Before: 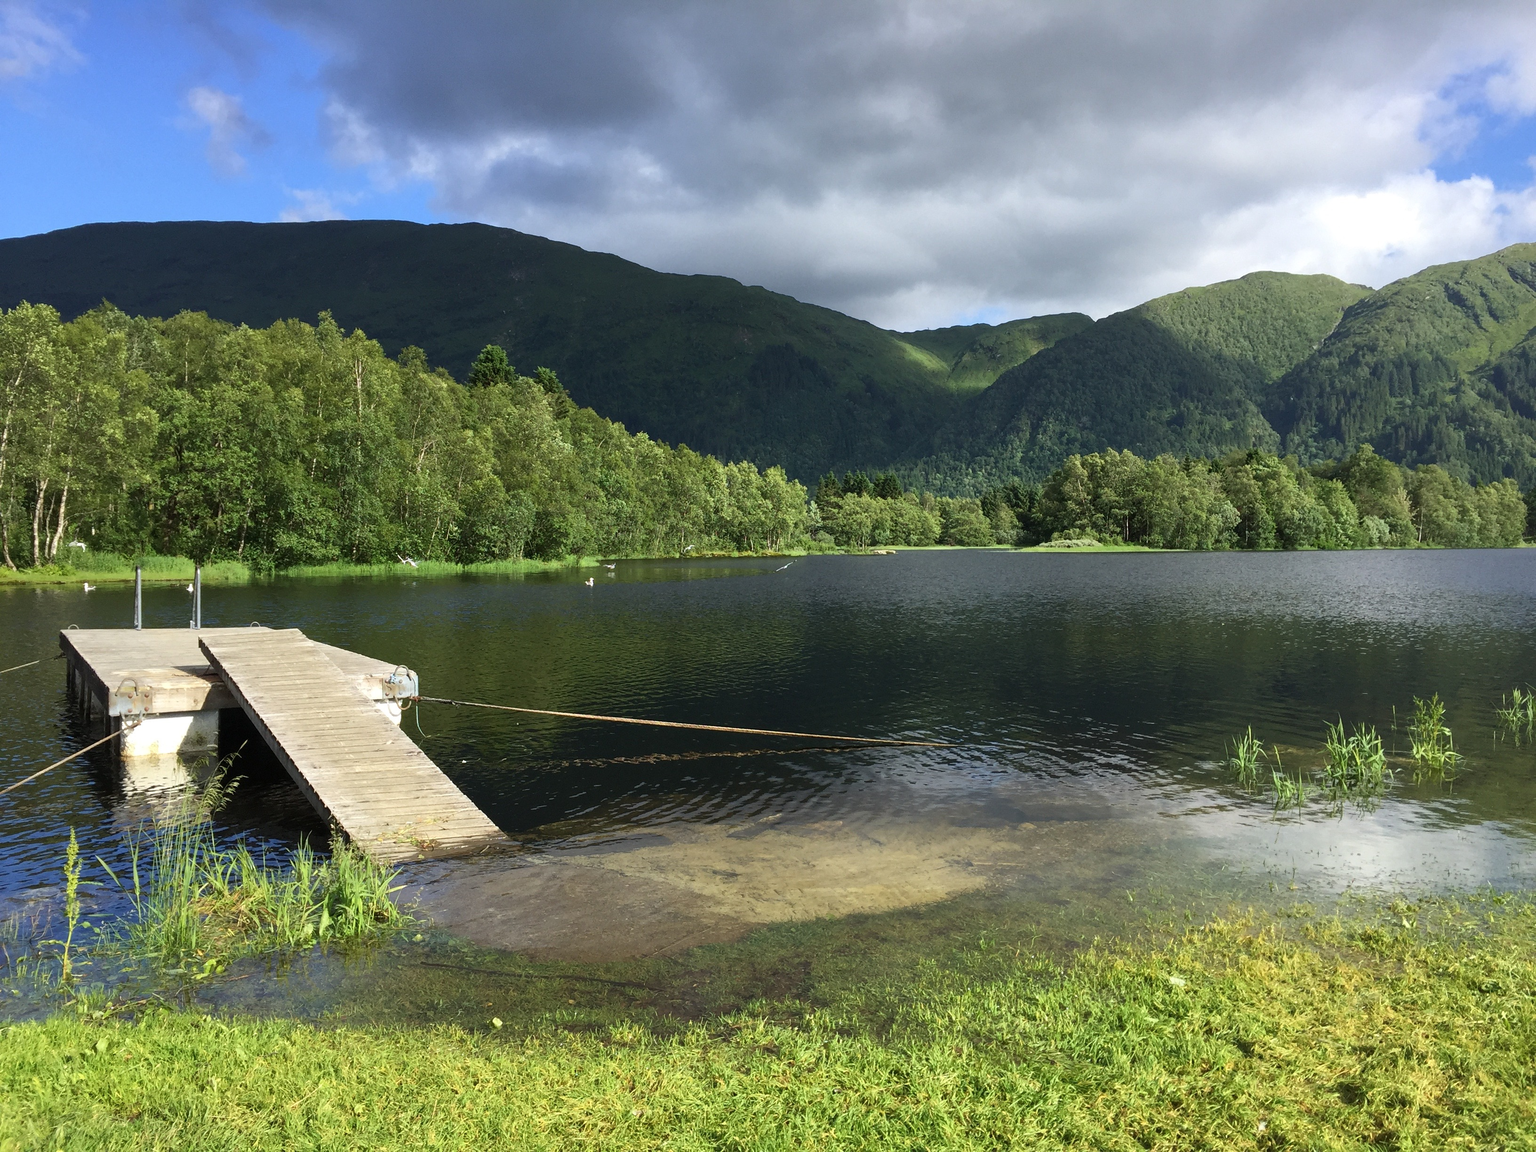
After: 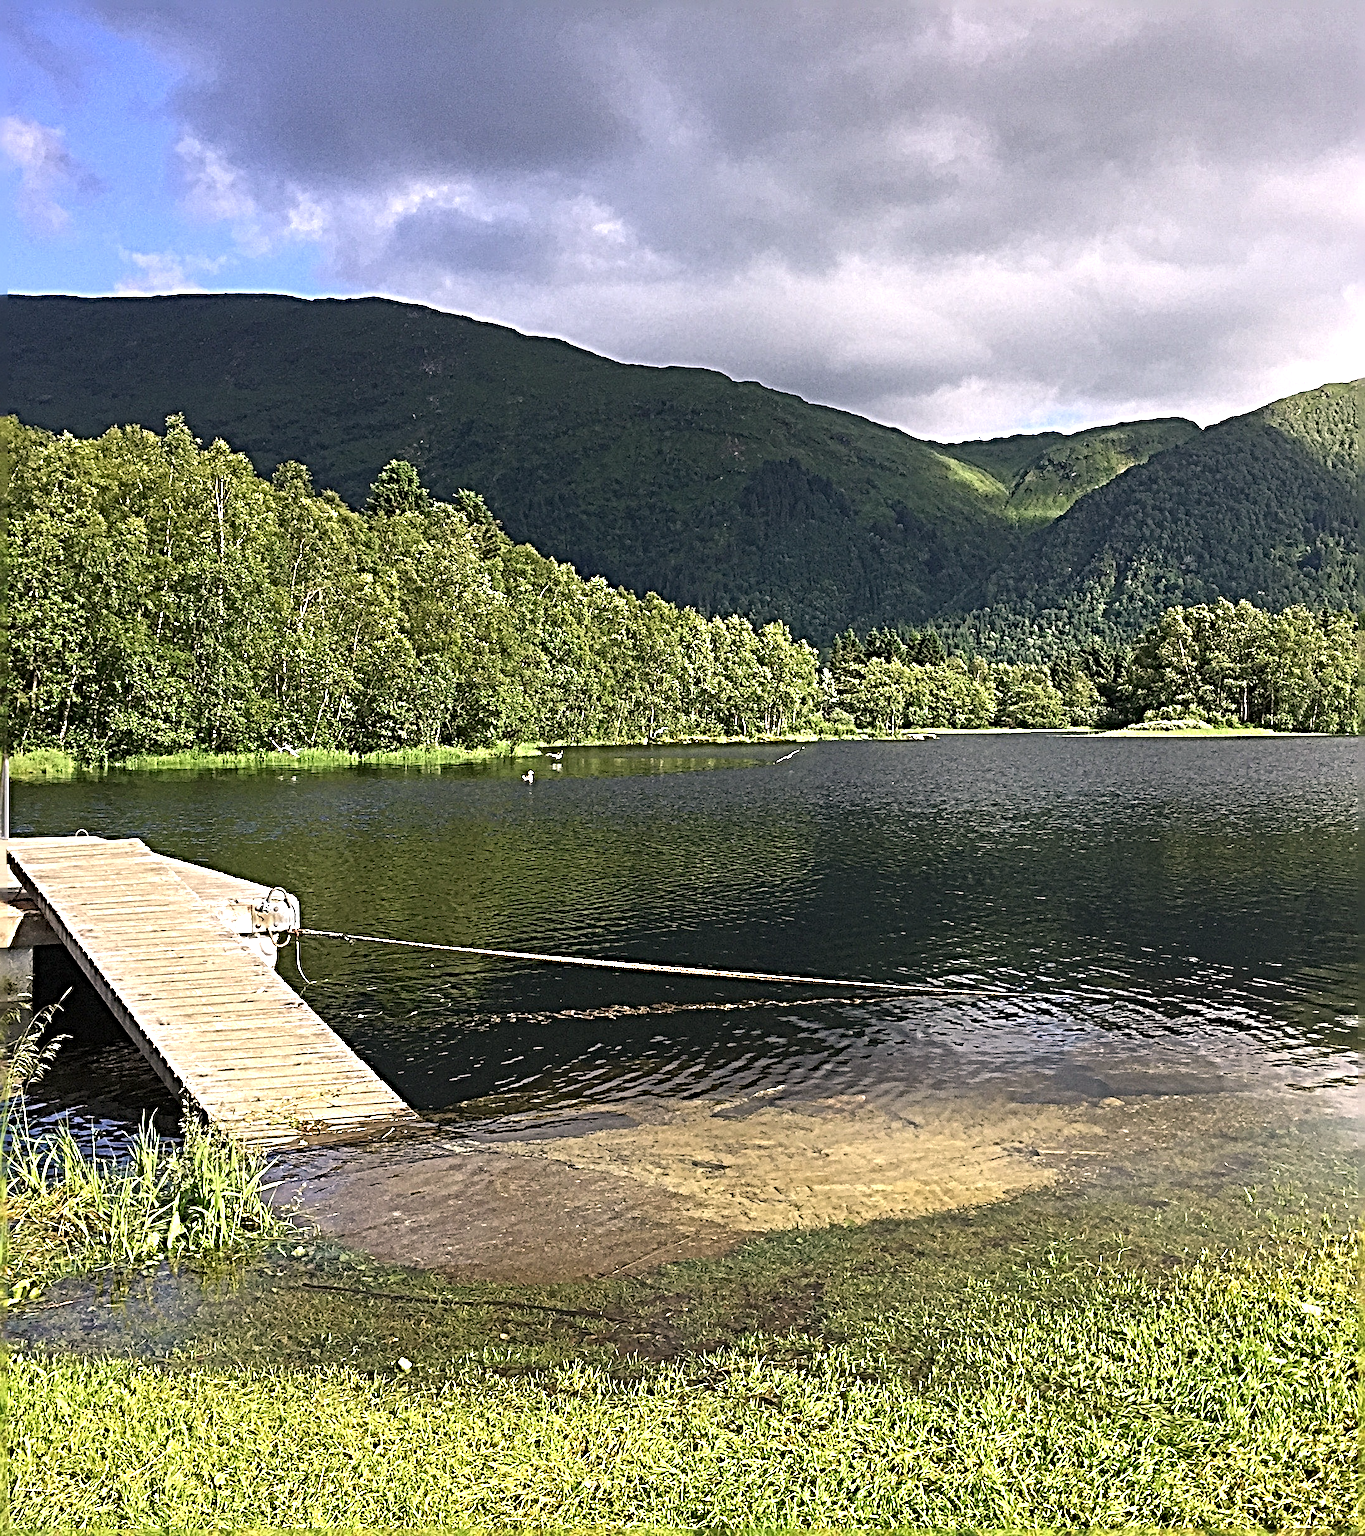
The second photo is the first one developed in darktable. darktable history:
exposure: black level correction 0, exposure 0.5 EV, compensate highlight preservation false
sharpen: radius 6.3, amount 1.8, threshold 0
white balance: emerald 1
color correction: highlights a* 7.34, highlights b* 4.37
crop and rotate: left 12.648%, right 20.685%
